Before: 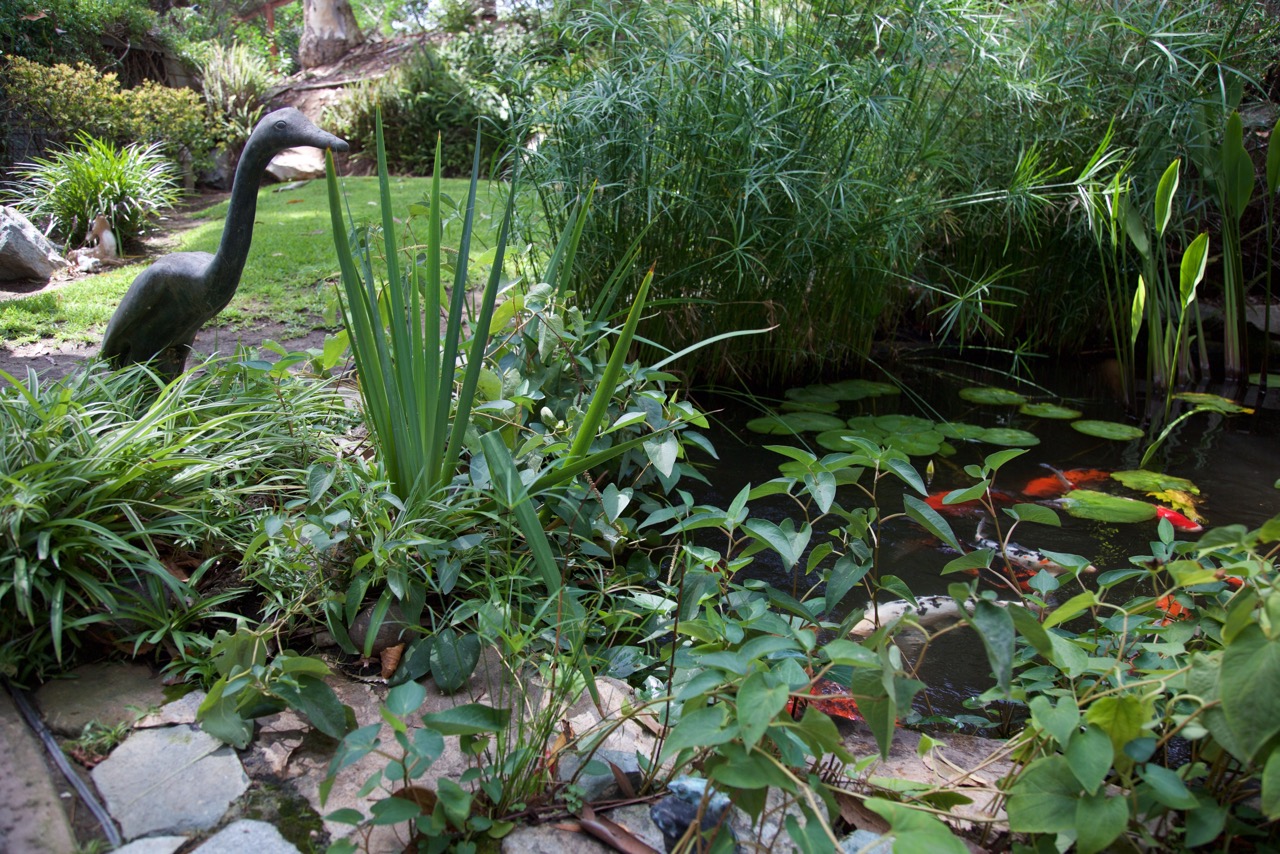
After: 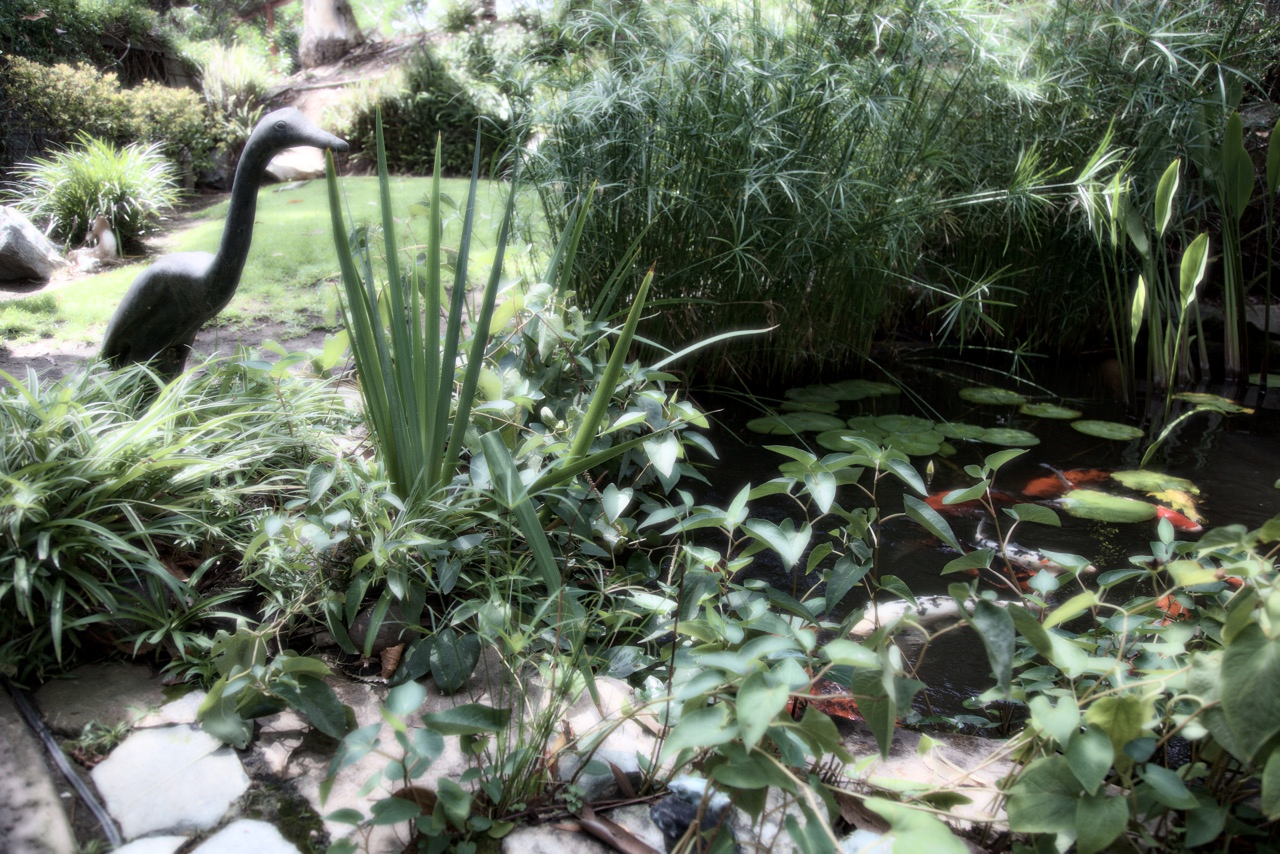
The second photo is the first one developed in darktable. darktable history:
contrast brightness saturation: contrast 0.1, saturation -0.36
rotate and perspective: automatic cropping off
exposure: black level correction 0.001, exposure -0.125 EV, compensate exposure bias true, compensate highlight preservation false
bloom: size 0%, threshold 54.82%, strength 8.31%
